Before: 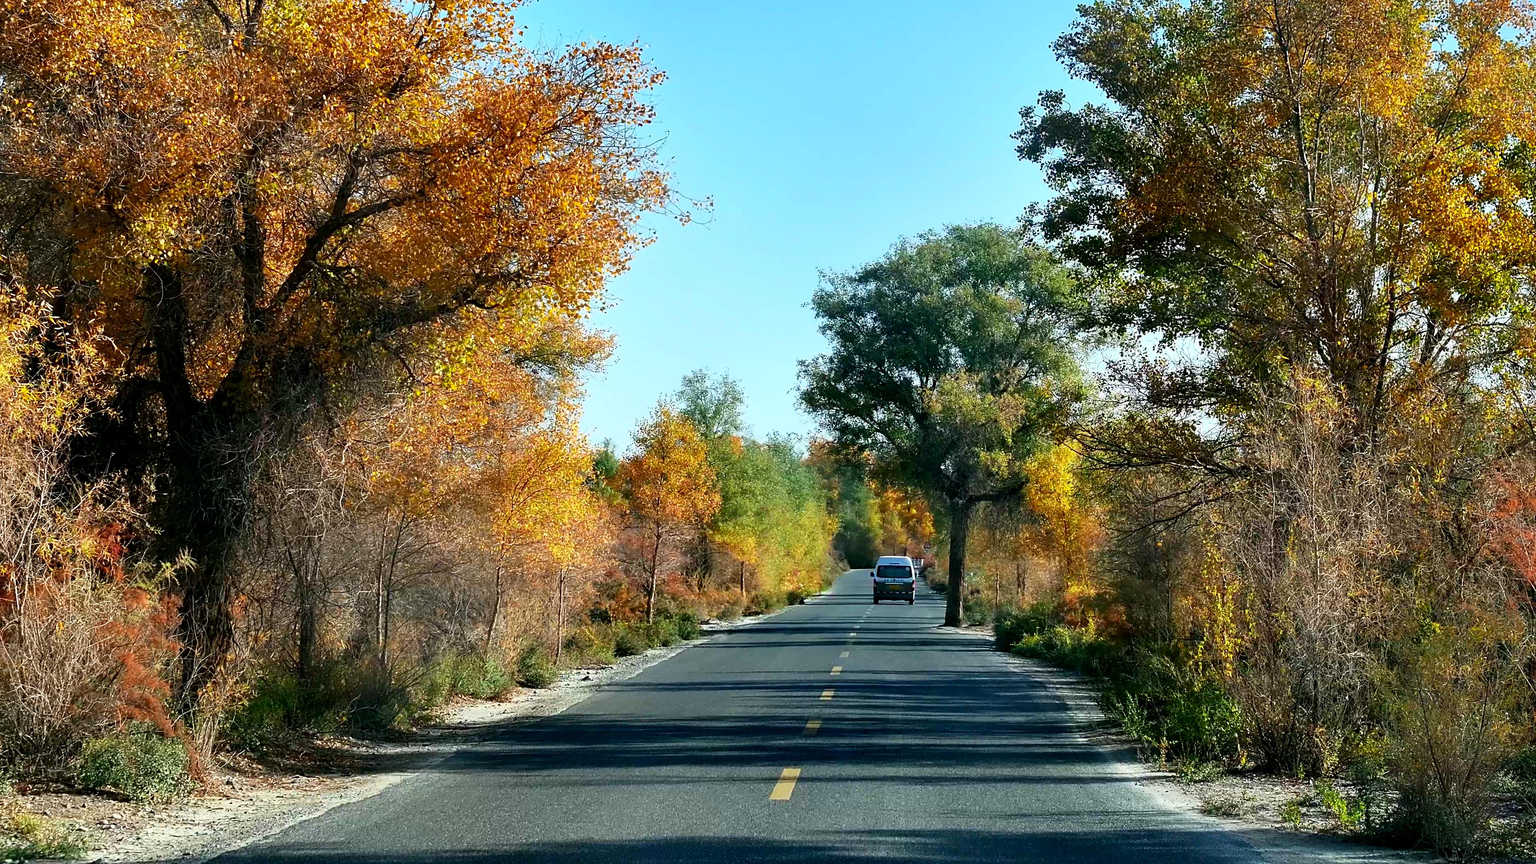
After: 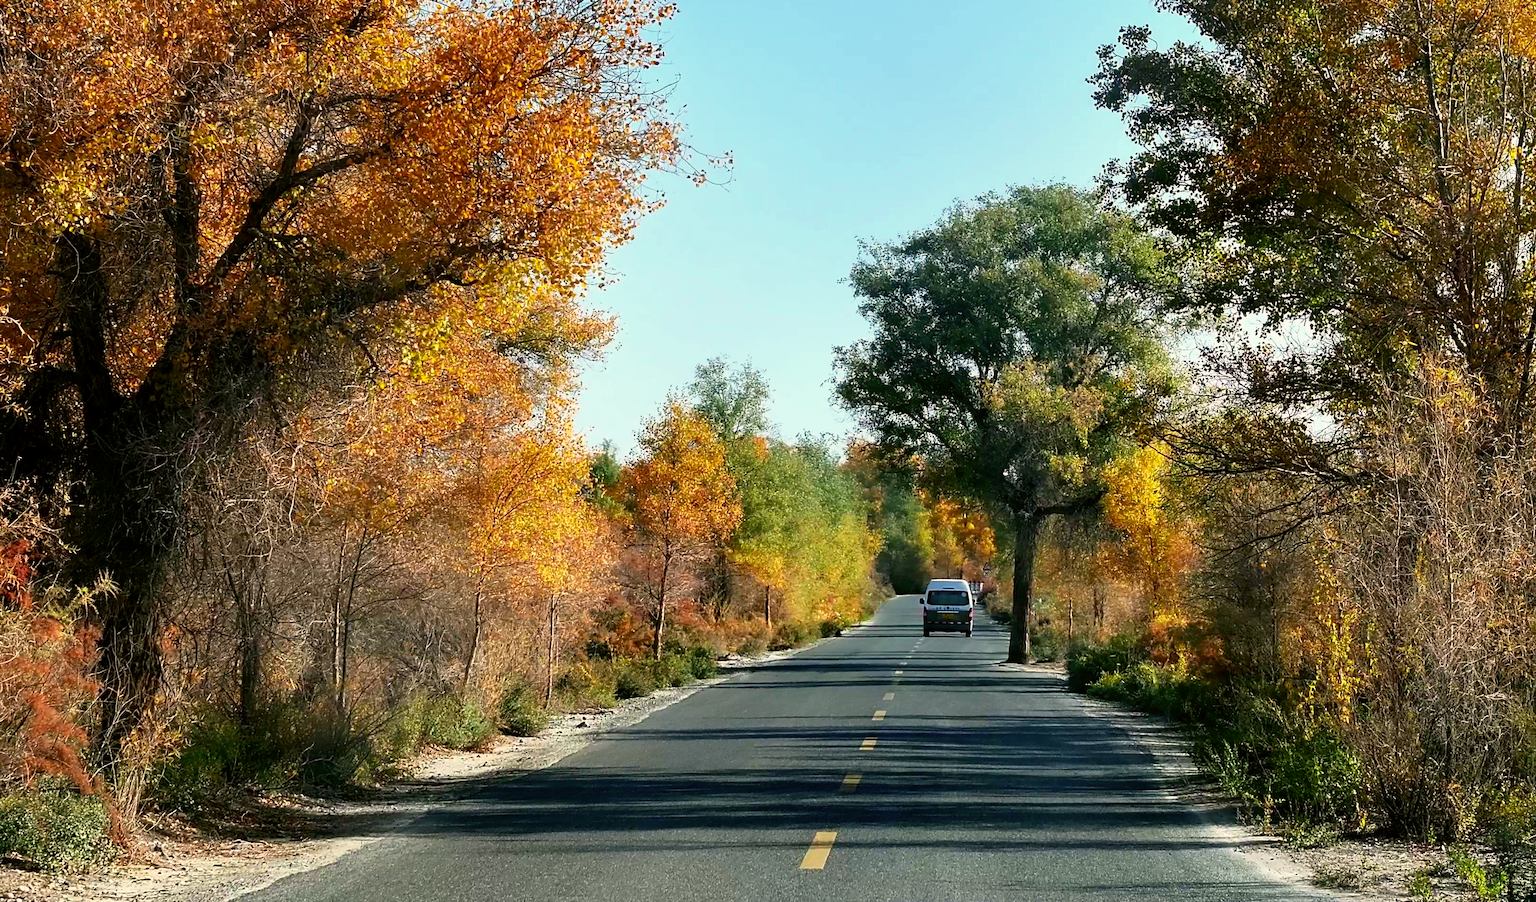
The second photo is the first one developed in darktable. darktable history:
color calibration: x 0.33, y 0.347, temperature 5643.26 K
color correction: highlights a* 3.08, highlights b* -1.06, shadows a* -0.062, shadows b* 2.27, saturation 0.981
crop: left 6.316%, top 7.967%, right 9.539%, bottom 4.114%
